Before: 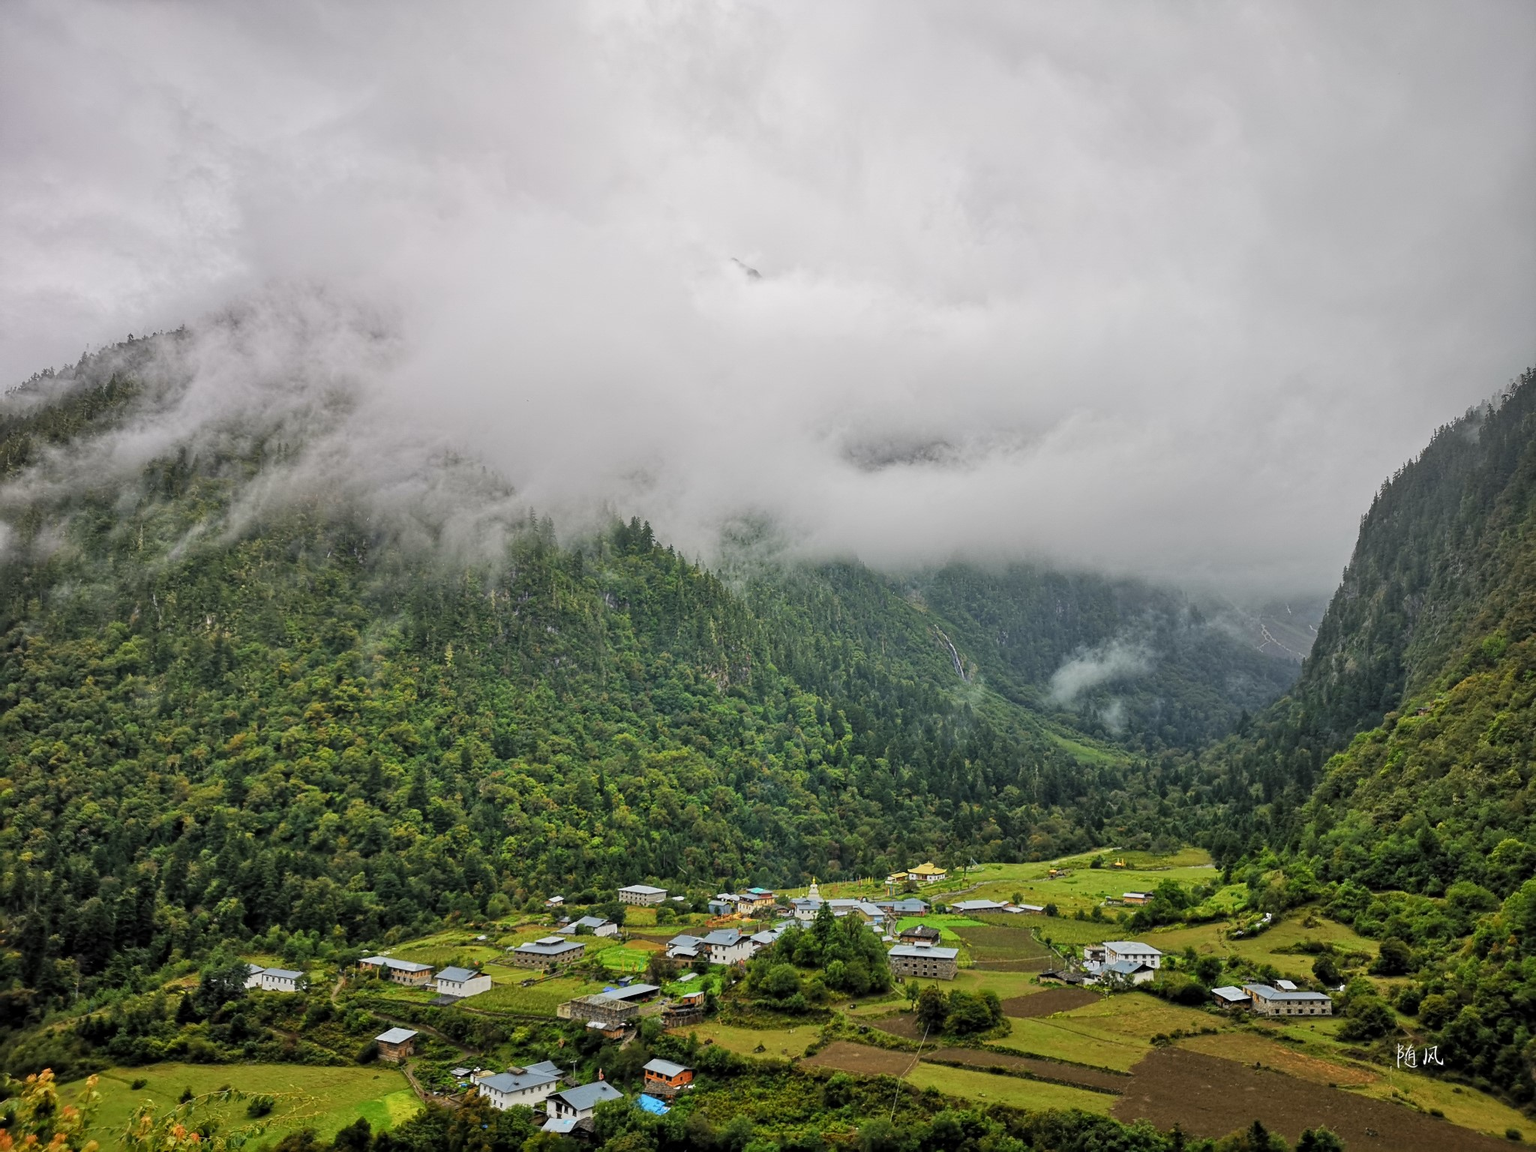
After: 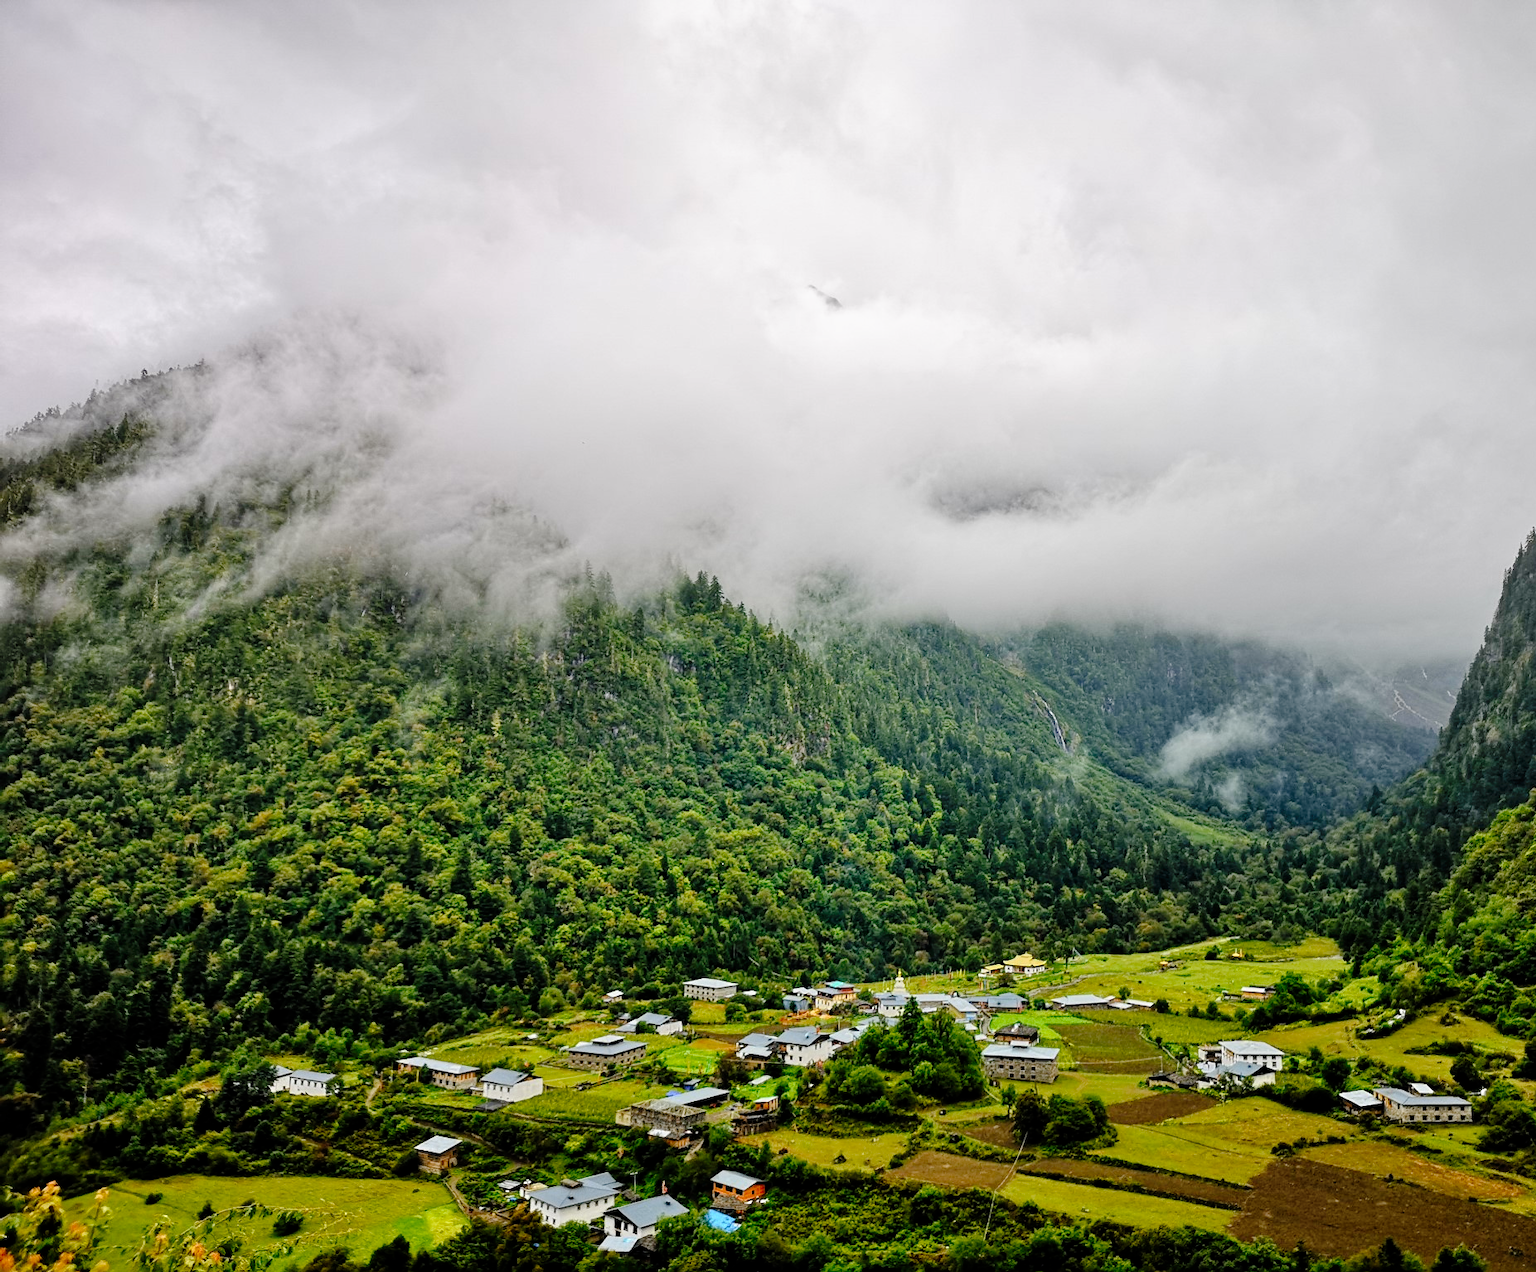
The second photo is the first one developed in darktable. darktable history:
tone curve: curves: ch0 [(0, 0) (0.003, 0) (0.011, 0.001) (0.025, 0.001) (0.044, 0.002) (0.069, 0.007) (0.1, 0.015) (0.136, 0.027) (0.177, 0.066) (0.224, 0.122) (0.277, 0.219) (0.335, 0.327) (0.399, 0.432) (0.468, 0.527) (0.543, 0.615) (0.623, 0.695) (0.709, 0.777) (0.801, 0.874) (0.898, 0.973) (1, 1)], preserve colors none
crop: right 9.509%, bottom 0.031%
